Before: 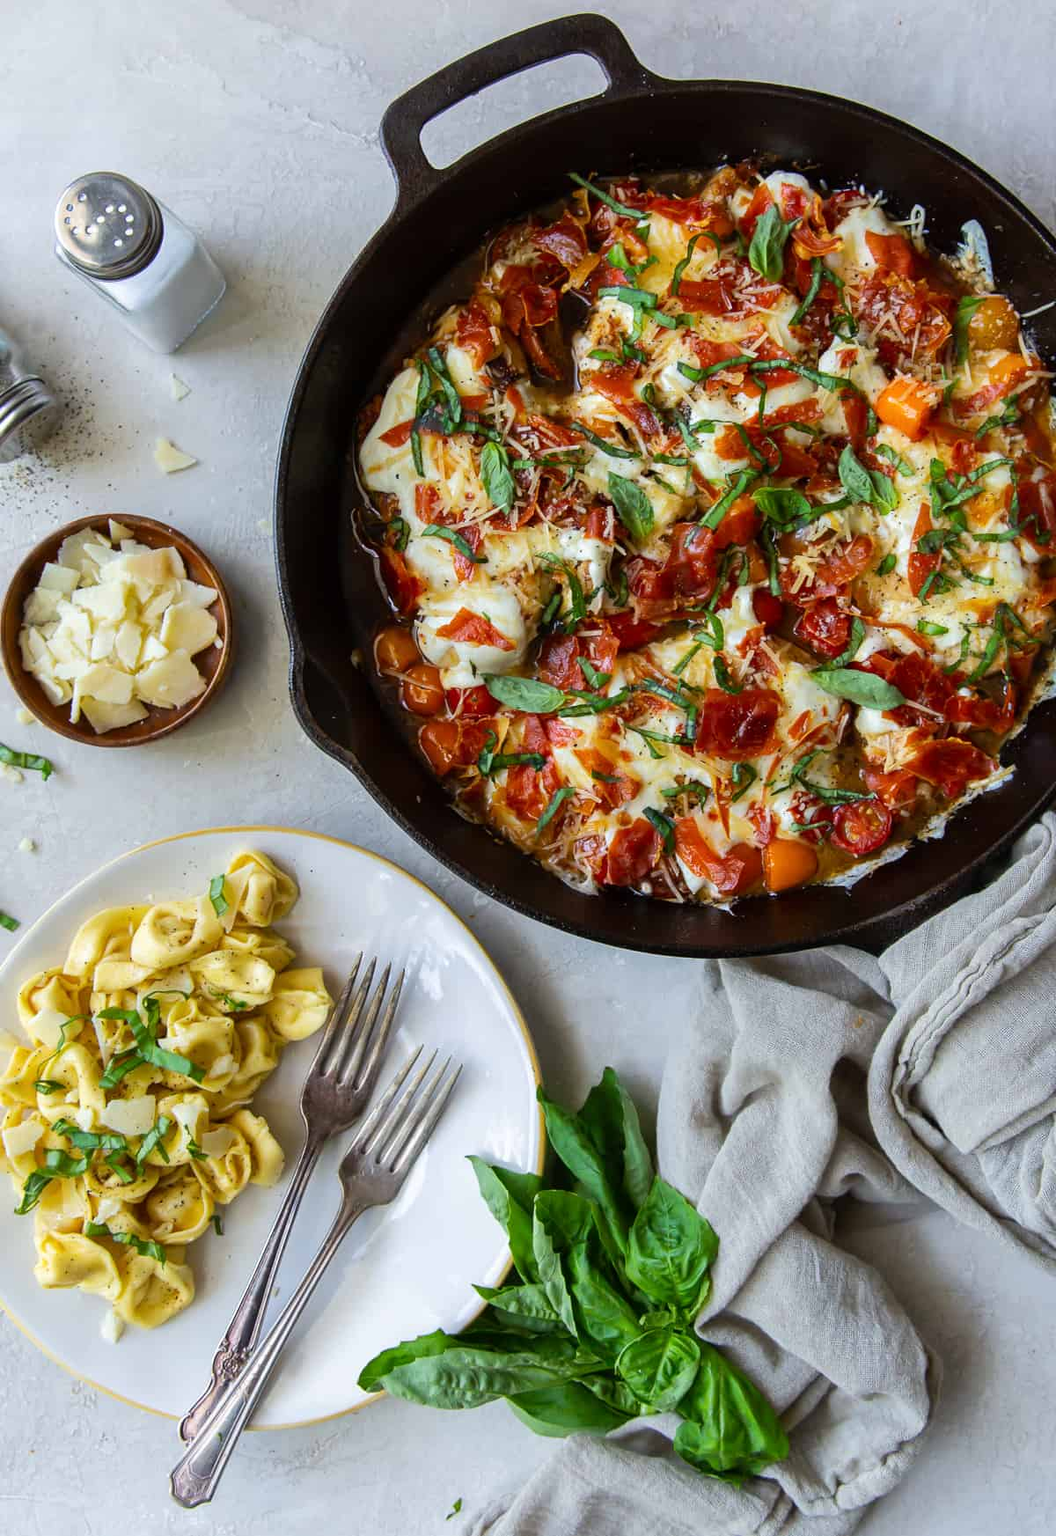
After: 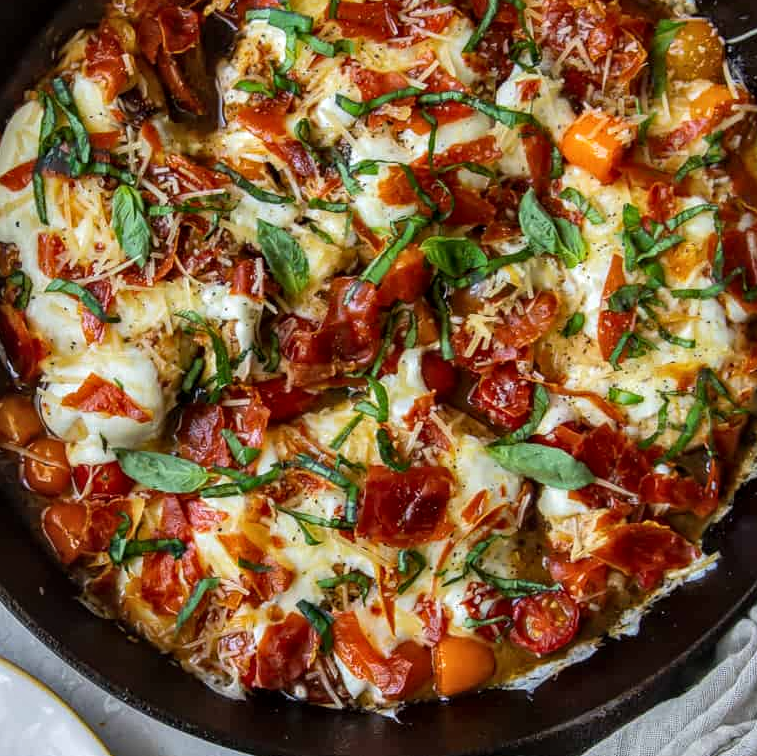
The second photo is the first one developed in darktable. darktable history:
local contrast: on, module defaults
crop: left 36.188%, top 18.218%, right 0.672%, bottom 38.403%
